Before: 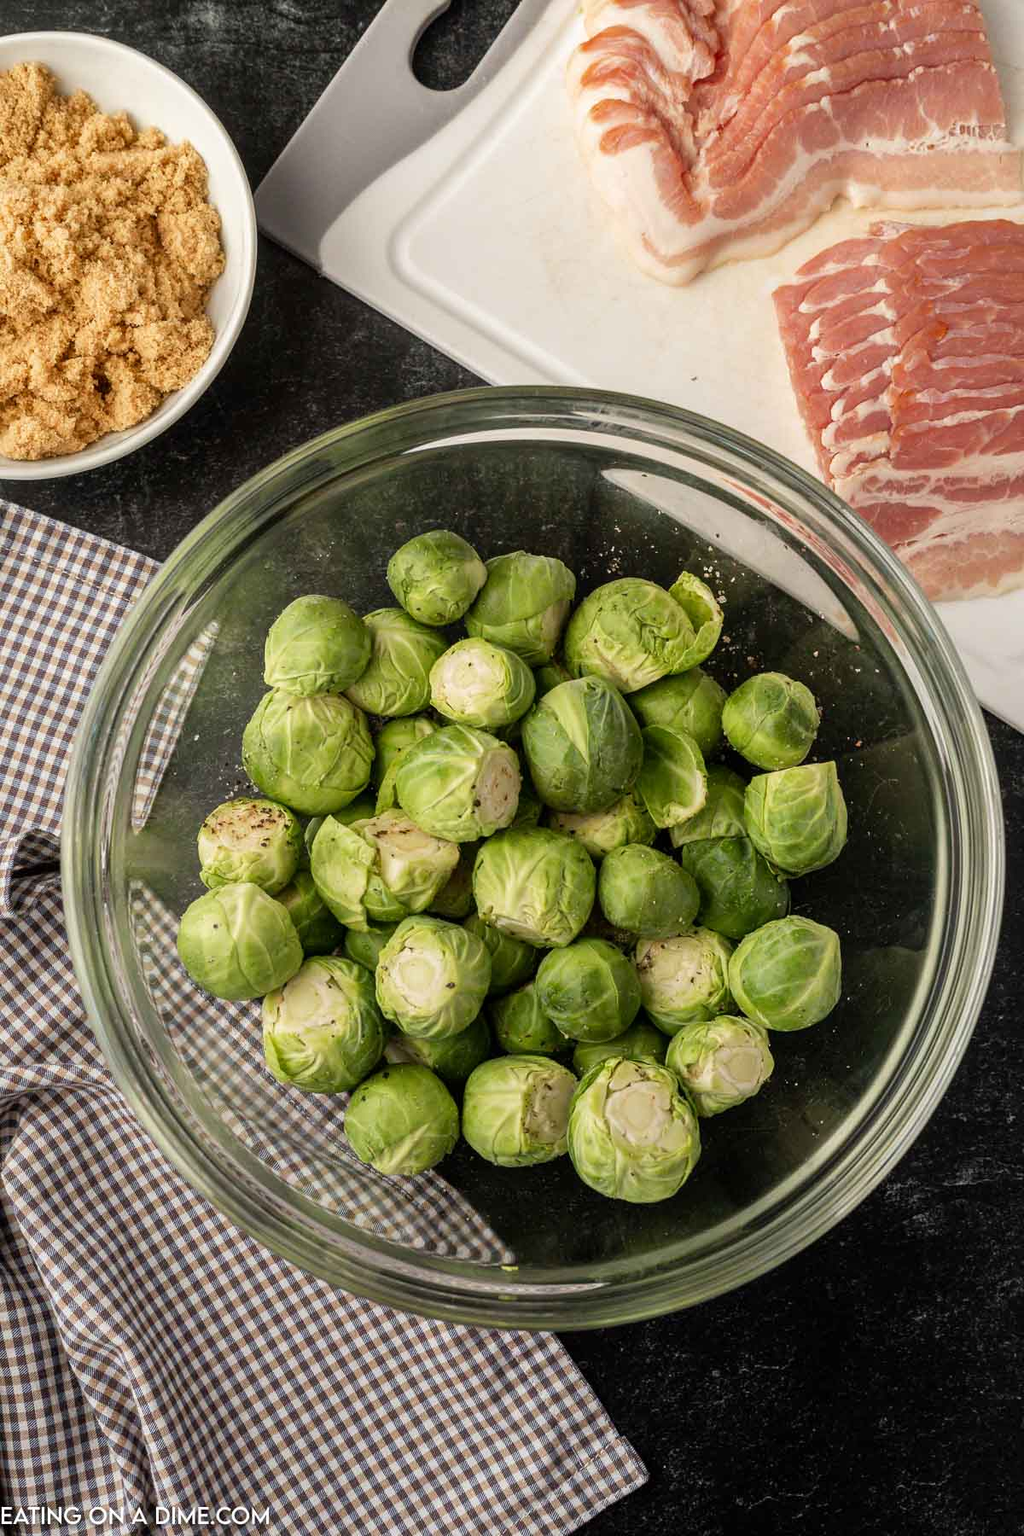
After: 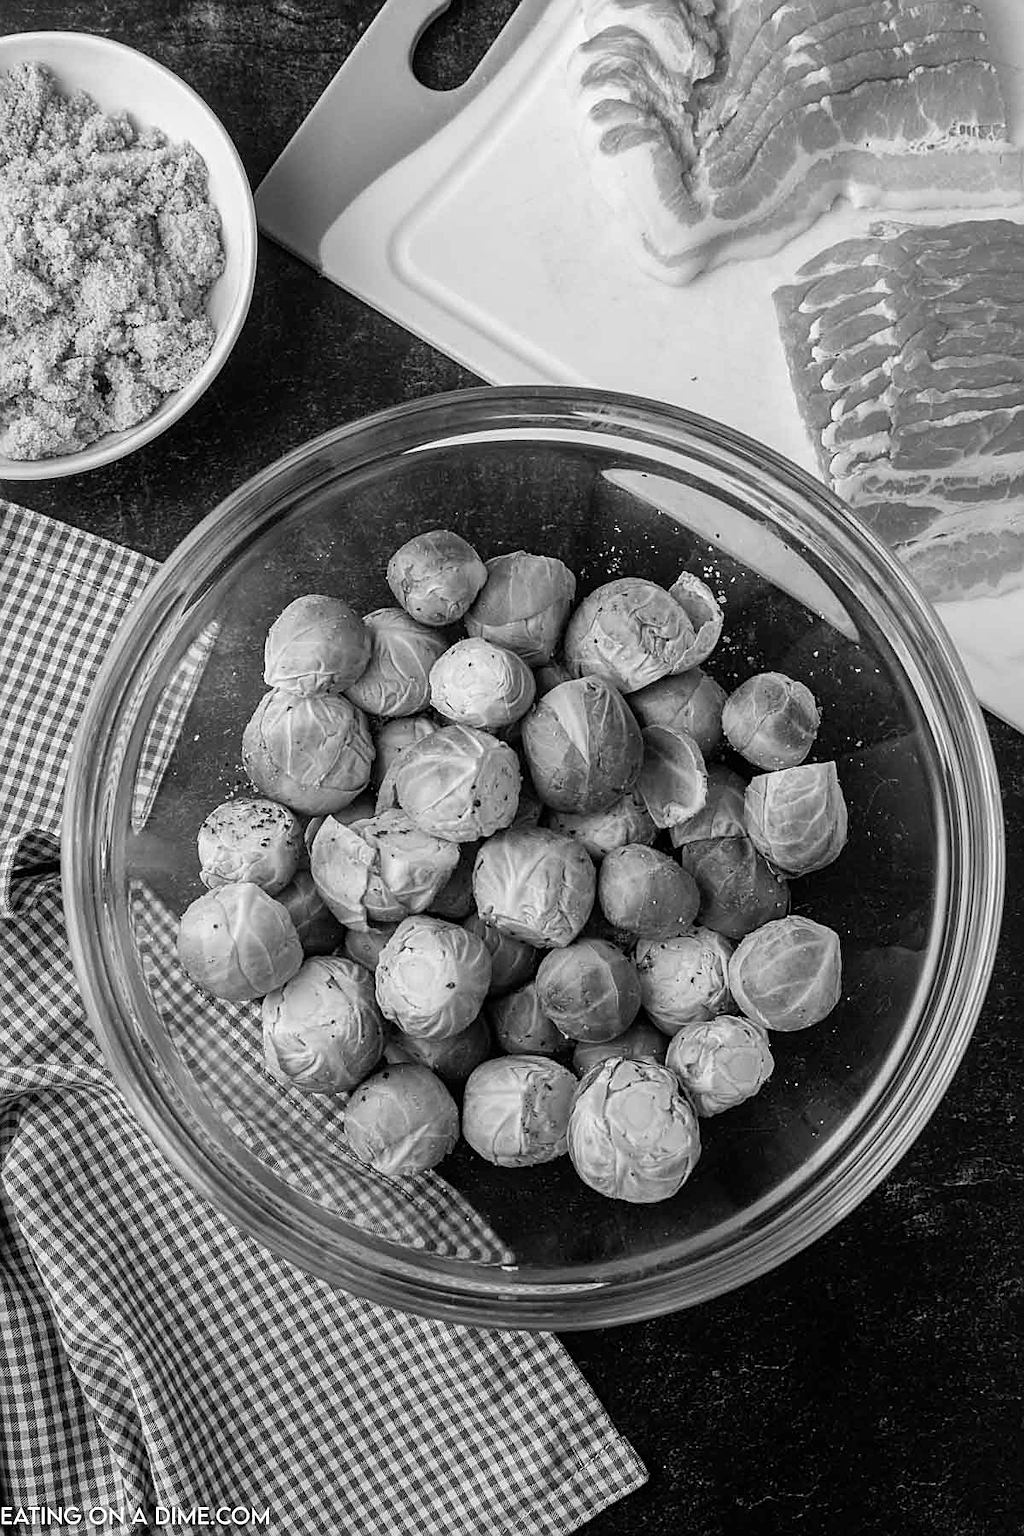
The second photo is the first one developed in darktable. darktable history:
monochrome: a 32, b 64, size 2.3
sharpen: on, module defaults
